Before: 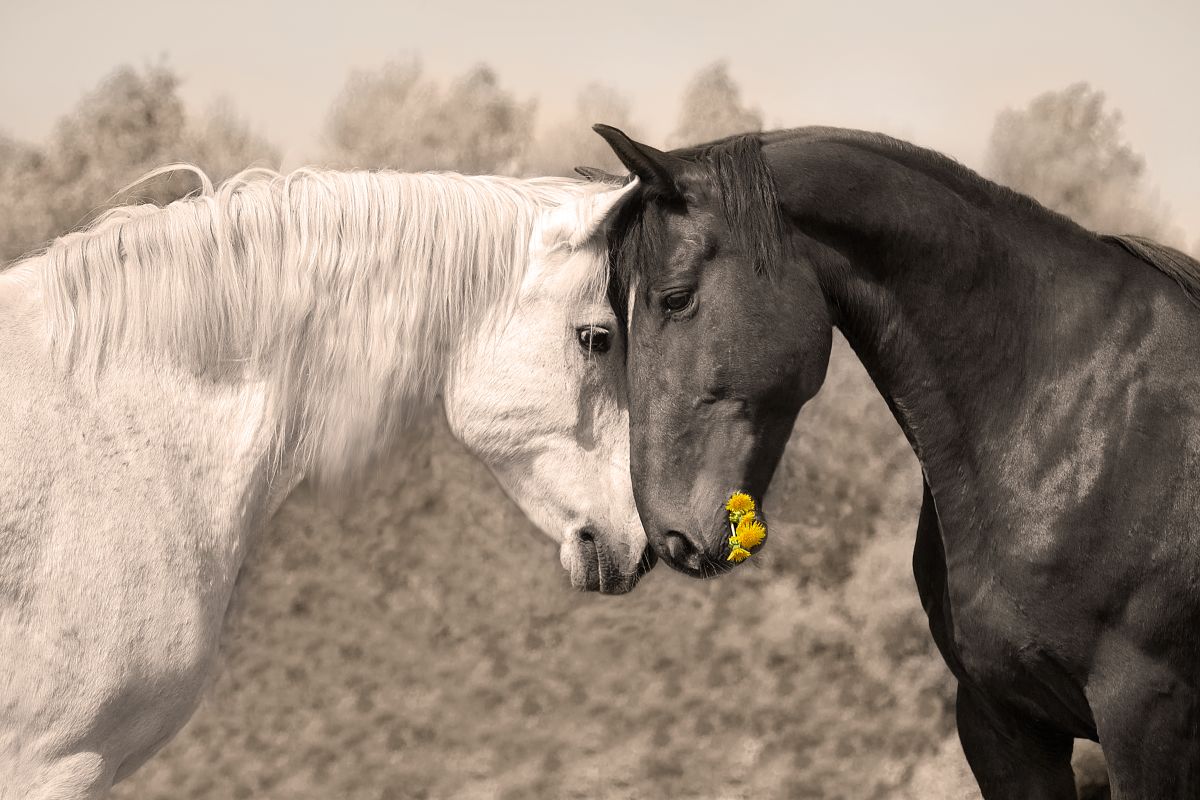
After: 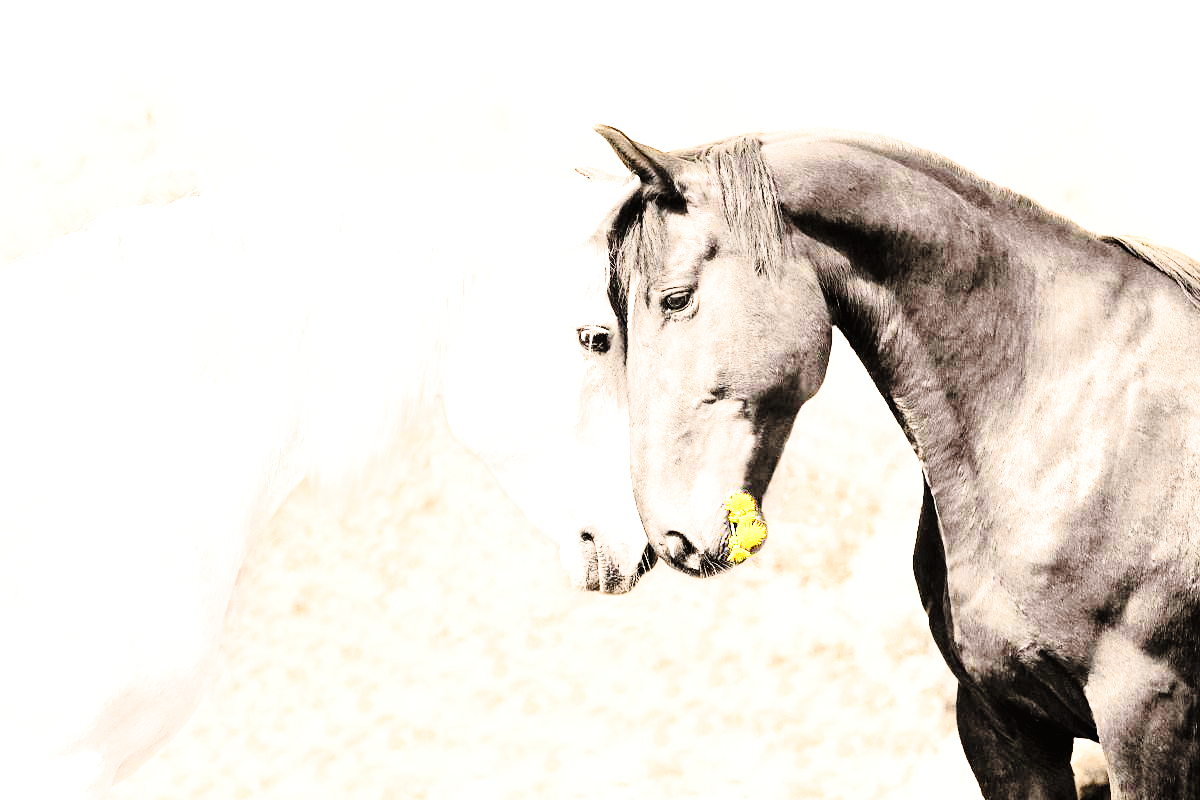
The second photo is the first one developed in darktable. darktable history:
exposure: black level correction 0, exposure 1.975 EV, compensate exposure bias true, compensate highlight preservation false
tone curve: curves: ch0 [(0.016, 0.011) (0.094, 0.016) (0.469, 0.508) (0.721, 0.862) (1, 1)], color space Lab, linked channels, preserve colors none
base curve: curves: ch0 [(0, 0) (0.032, 0.037) (0.105, 0.228) (0.435, 0.76) (0.856, 0.983) (1, 1)], preserve colors none
